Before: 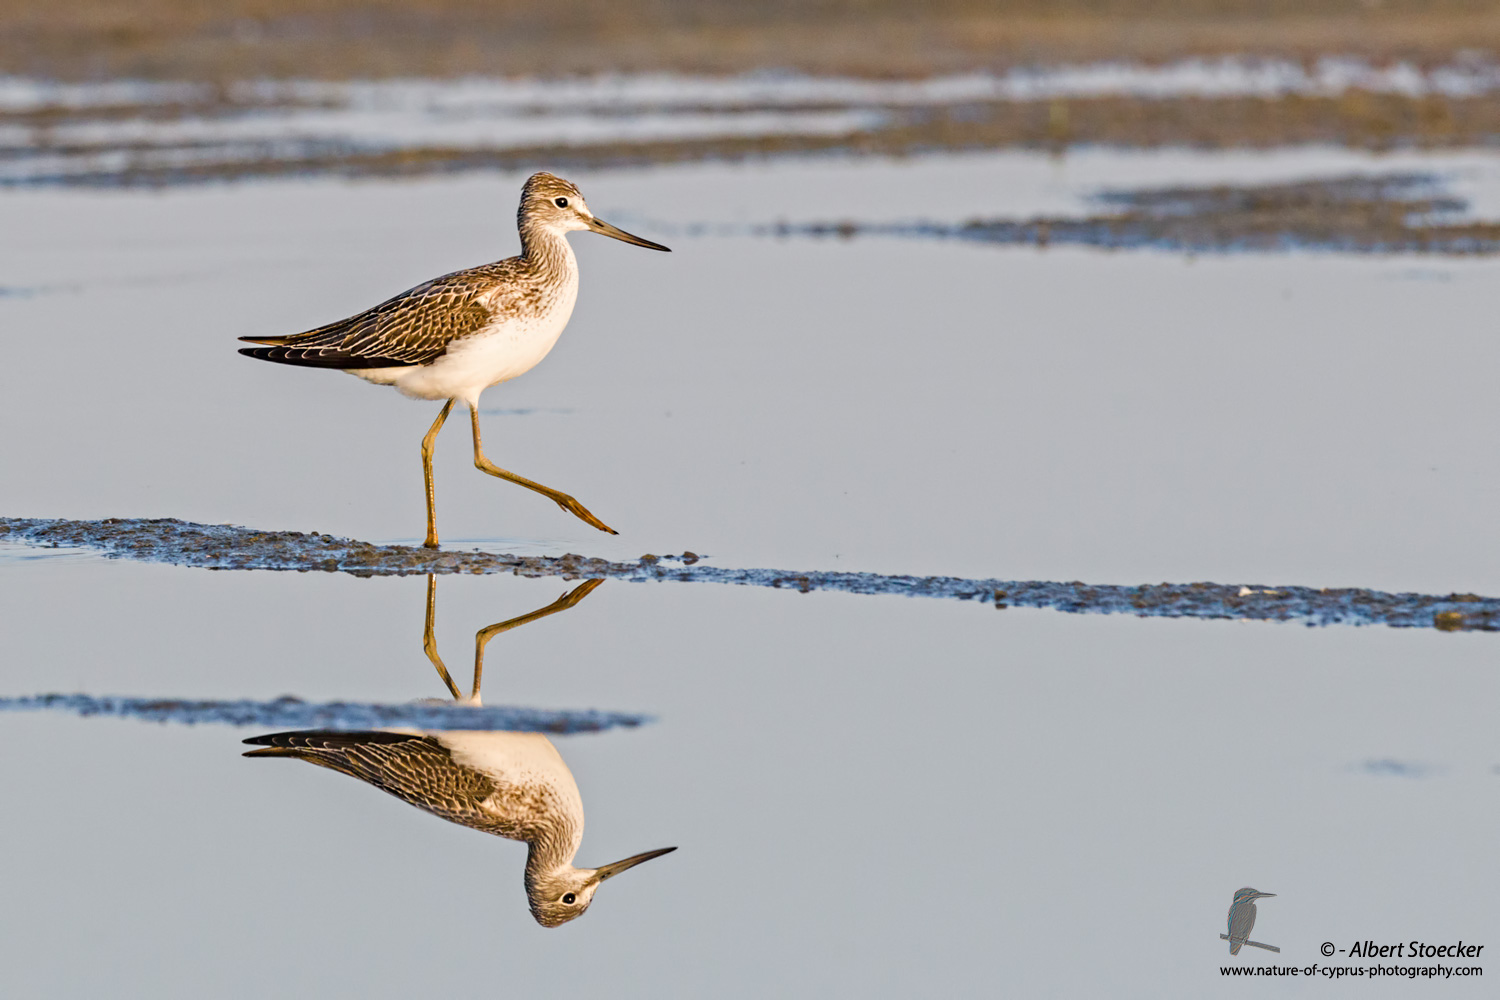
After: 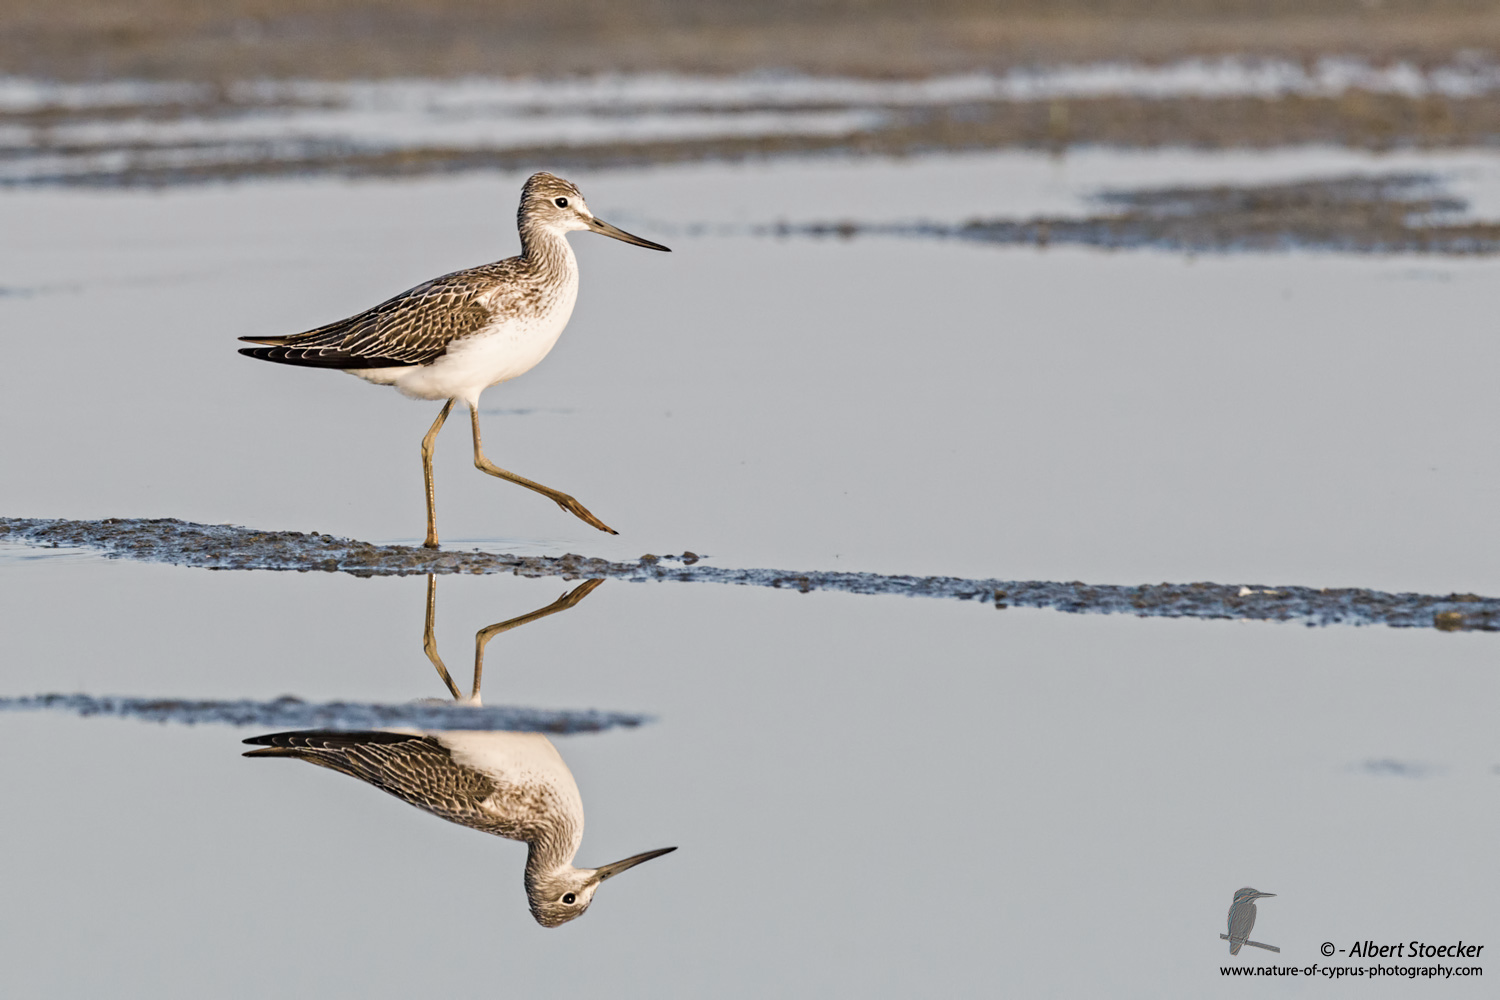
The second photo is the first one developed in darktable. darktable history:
color correction: highlights b* 0.003, saturation 0.623
